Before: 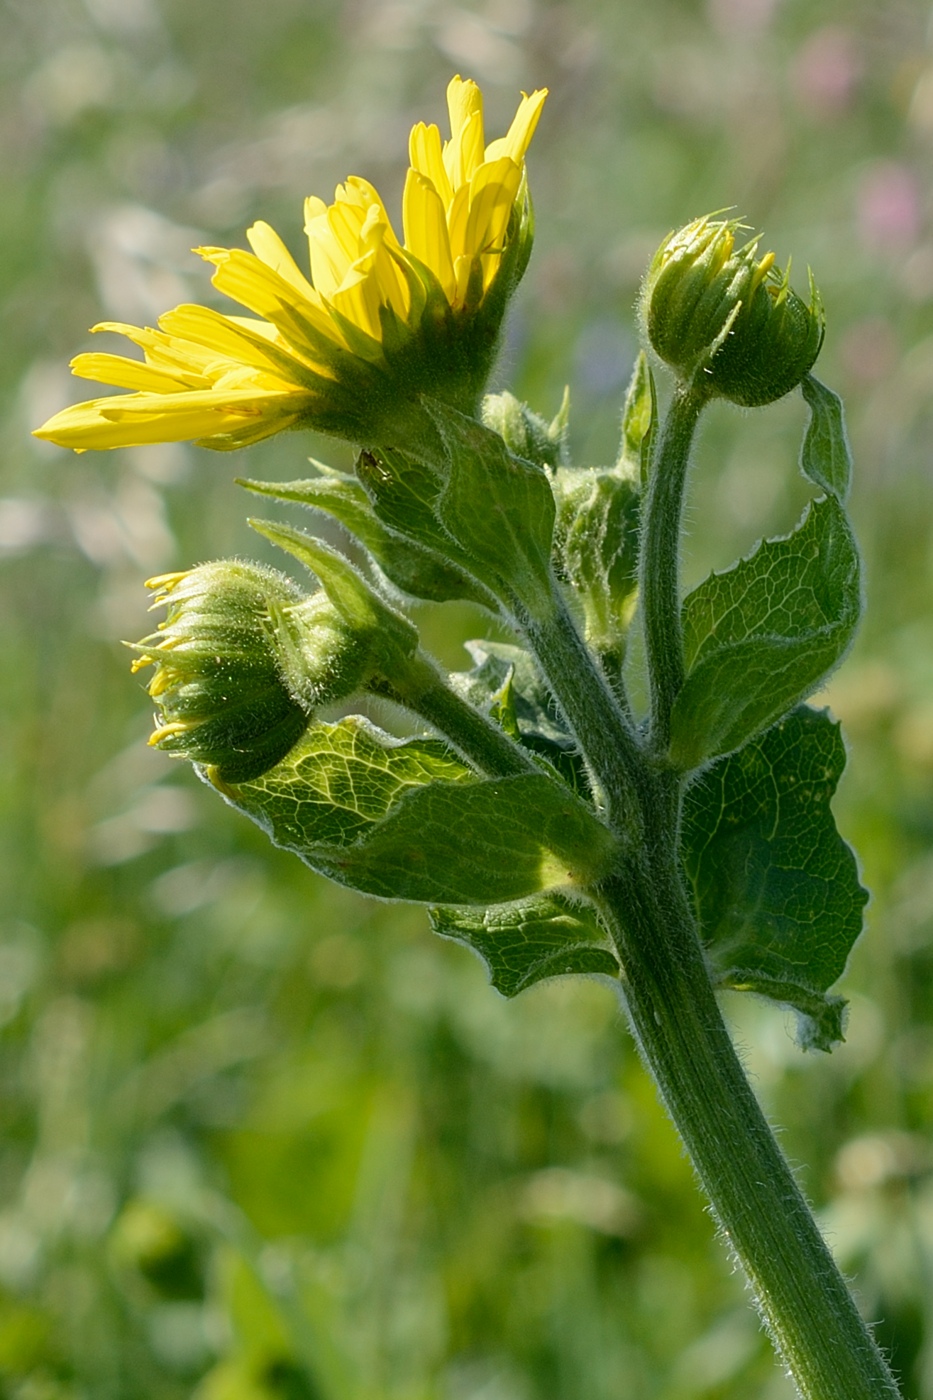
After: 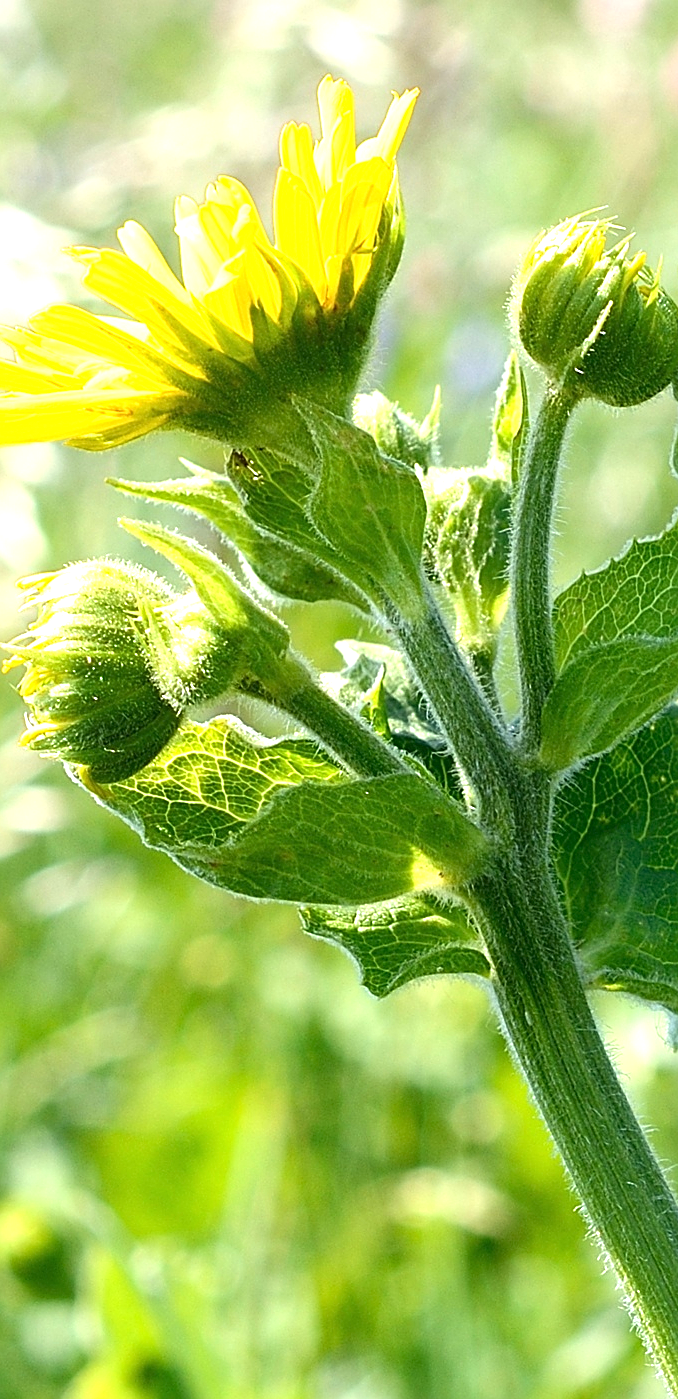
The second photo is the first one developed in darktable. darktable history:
crop: left 13.918%, top 0%, right 13.338%
exposure: black level correction 0, exposure 1.452 EV, compensate highlight preservation false
sharpen: on, module defaults
